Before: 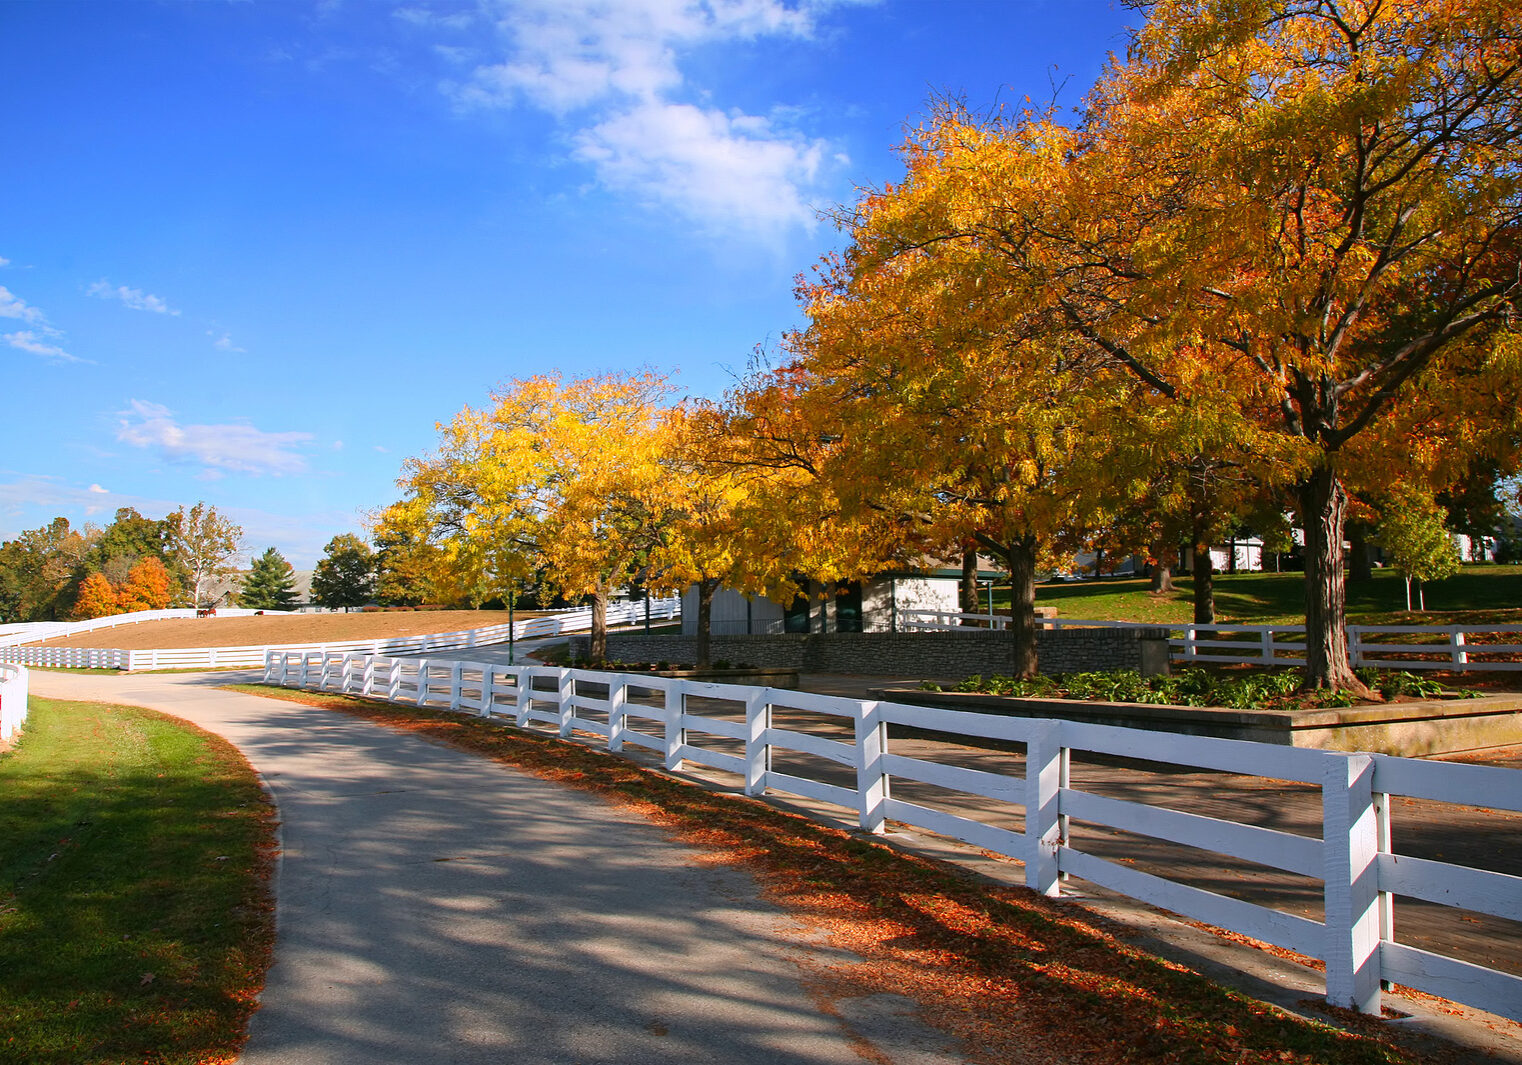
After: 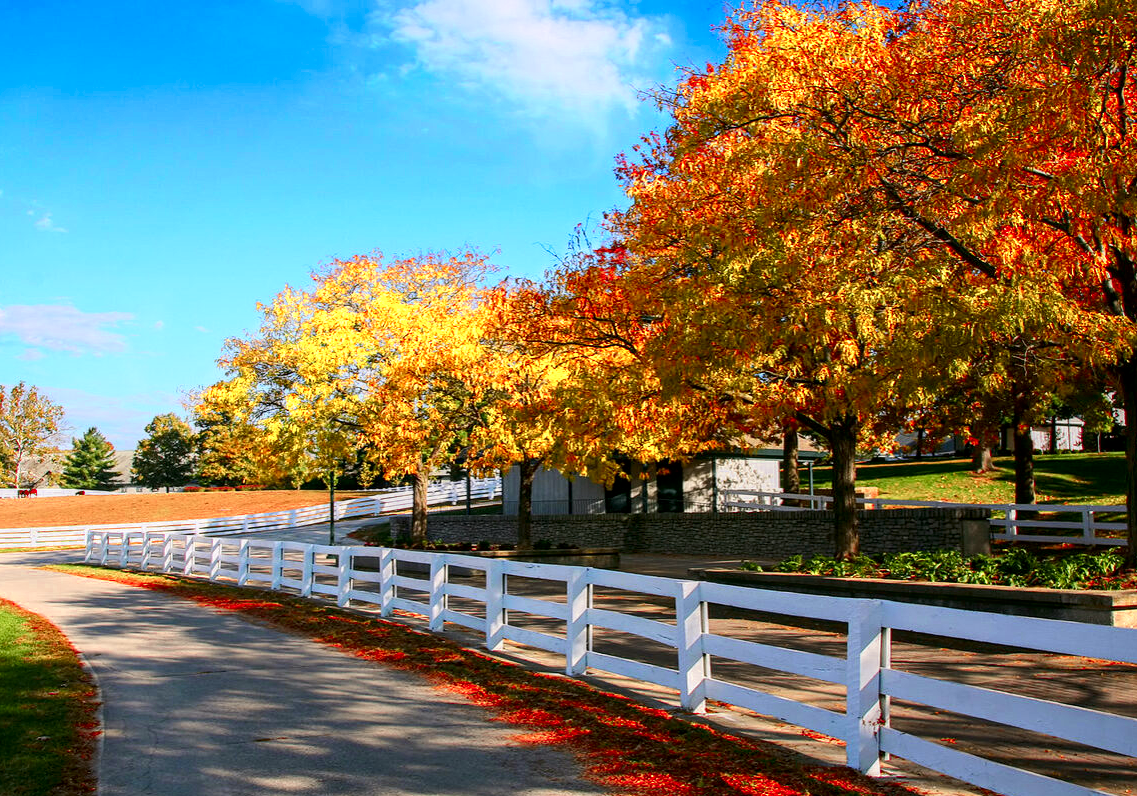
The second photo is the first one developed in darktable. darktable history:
color zones: curves: ch0 [(0.004, 0.305) (0.261, 0.623) (0.389, 0.399) (0.708, 0.571) (0.947, 0.34)]; ch1 [(0.025, 0.645) (0.229, 0.584) (0.326, 0.551) (0.484, 0.262) (0.757, 0.643)]
tone curve: curves: ch0 [(0, 0) (0.068, 0.031) (0.175, 0.132) (0.337, 0.304) (0.498, 0.511) (0.748, 0.762) (0.993, 0.954)]; ch1 [(0, 0) (0.294, 0.184) (0.359, 0.34) (0.362, 0.35) (0.43, 0.41) (0.476, 0.457) (0.499, 0.5) (0.529, 0.523) (0.677, 0.762) (1, 1)]; ch2 [(0, 0) (0.431, 0.419) (0.495, 0.502) (0.524, 0.534) (0.557, 0.56) (0.634, 0.654) (0.728, 0.722) (1, 1)], color space Lab, independent channels, preserve colors none
crop and rotate: left 11.831%, top 11.346%, right 13.429%, bottom 13.899%
exposure: exposure 0.014 EV, compensate highlight preservation false
local contrast: on, module defaults
